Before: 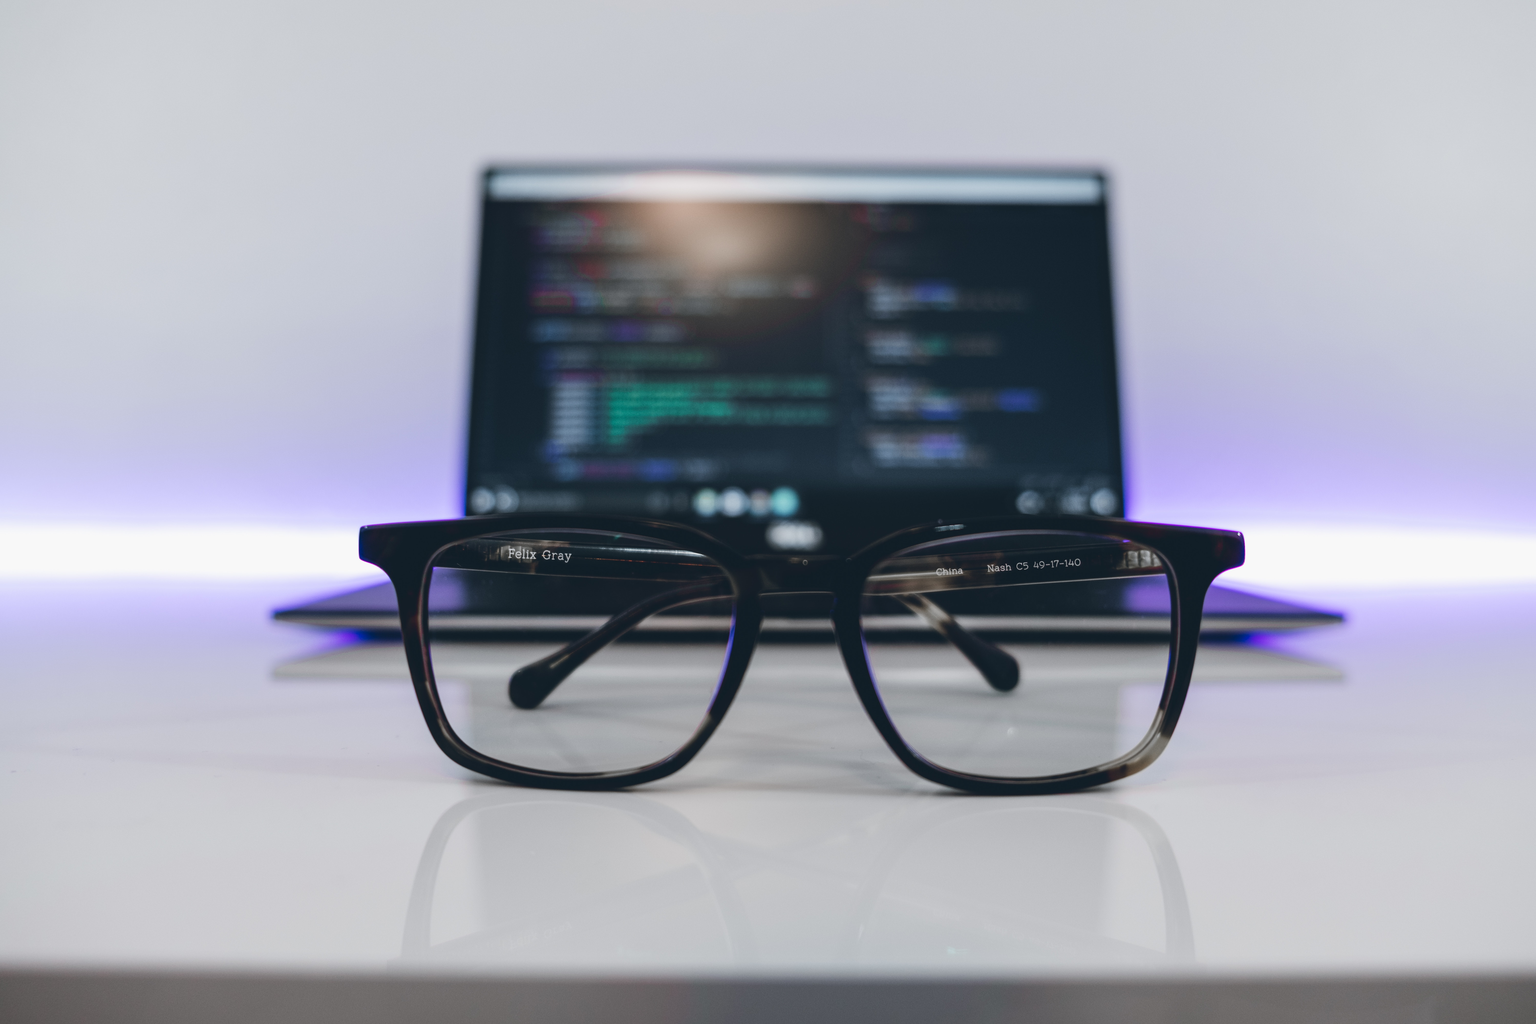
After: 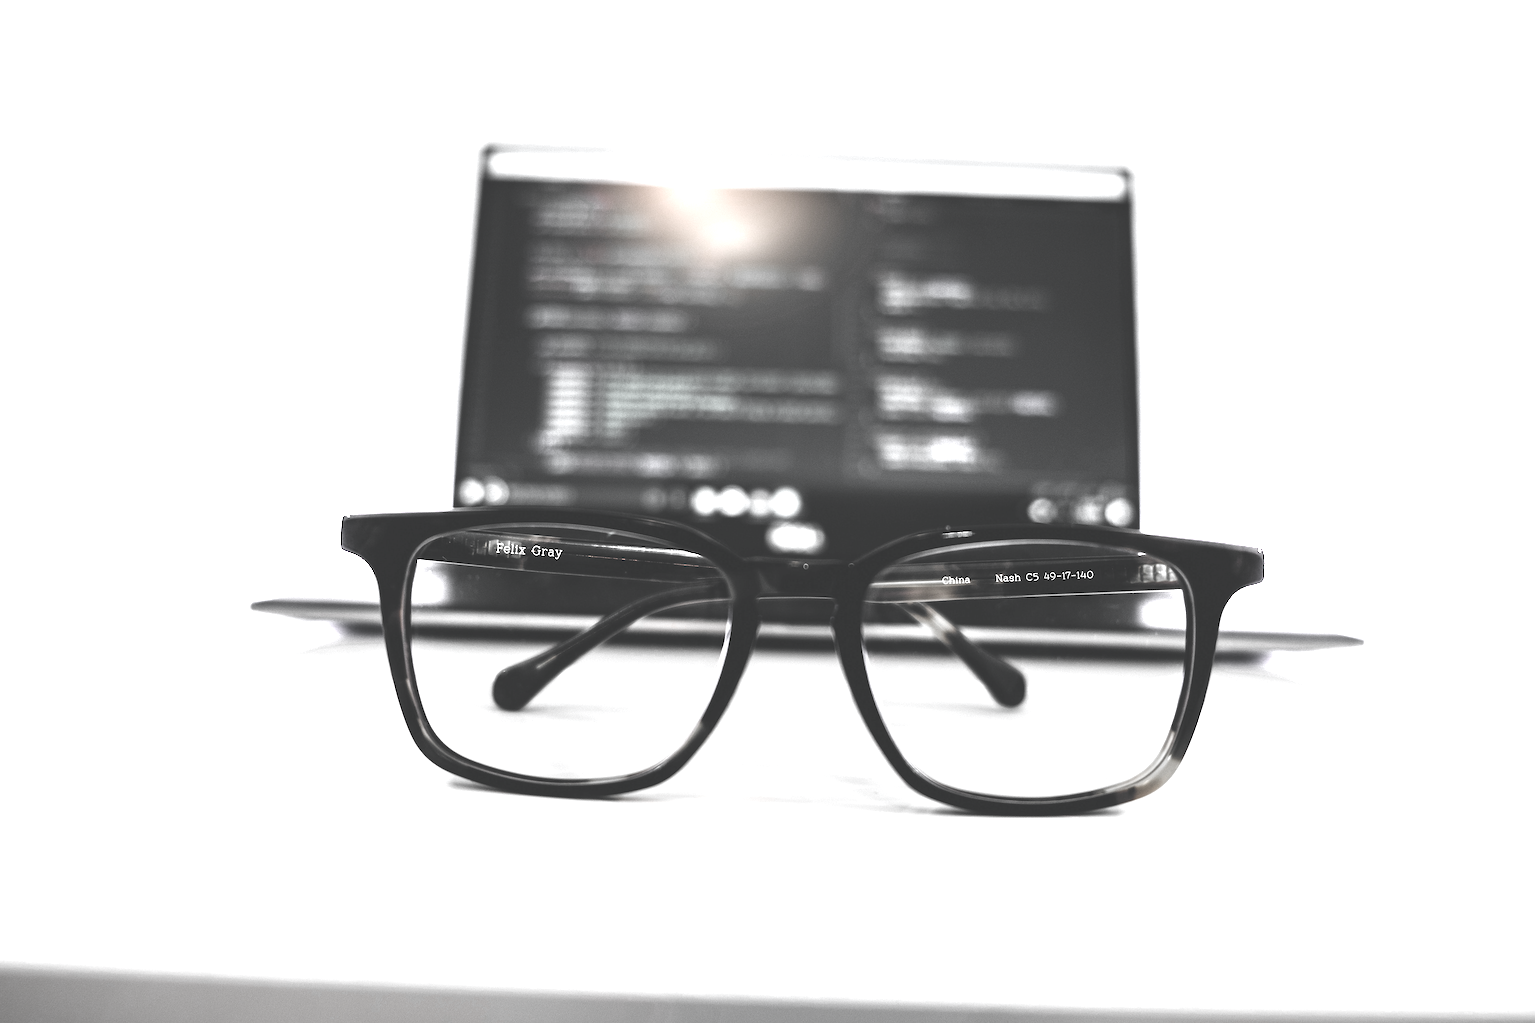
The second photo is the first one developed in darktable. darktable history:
crop and rotate: angle -1.69°
color zones: curves: ch0 [(0, 0.613) (0.01, 0.613) (0.245, 0.448) (0.498, 0.529) (0.642, 0.665) (0.879, 0.777) (0.99, 0.613)]; ch1 [(0, 0.035) (0.121, 0.189) (0.259, 0.197) (0.415, 0.061) (0.589, 0.022) (0.732, 0.022) (0.857, 0.026) (0.991, 0.053)]
exposure: exposure 1.5 EV, compensate highlight preservation false
vignetting: fall-off start 100%, brightness -0.282, width/height ratio 1.31
sharpen: on, module defaults
